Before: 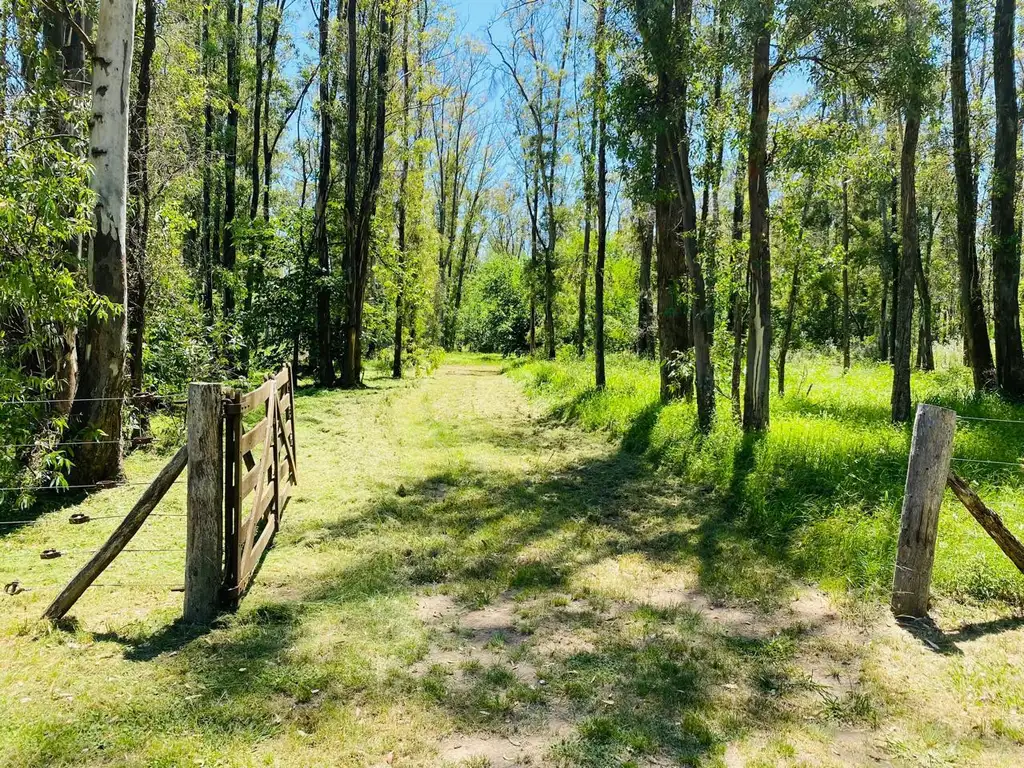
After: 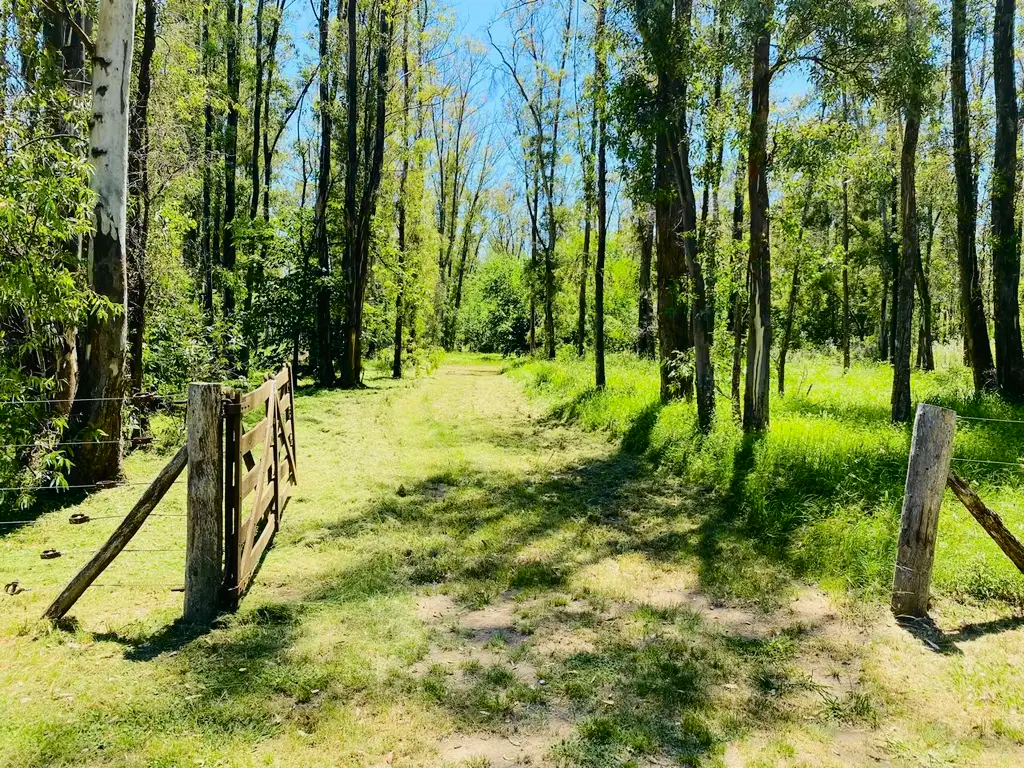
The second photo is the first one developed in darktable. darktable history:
tone curve: curves: ch0 [(0, 0.008) (0.046, 0.032) (0.151, 0.108) (0.367, 0.379) (0.496, 0.526) (0.771, 0.786) (0.857, 0.85) (1, 0.965)]; ch1 [(0, 0) (0.248, 0.252) (0.388, 0.383) (0.482, 0.478) (0.499, 0.499) (0.518, 0.518) (0.544, 0.552) (0.585, 0.617) (0.683, 0.735) (0.823, 0.894) (1, 1)]; ch2 [(0, 0) (0.302, 0.284) (0.427, 0.417) (0.473, 0.47) (0.503, 0.503) (0.523, 0.518) (0.55, 0.563) (0.624, 0.643) (0.753, 0.764) (1, 1)], color space Lab, independent channels, preserve colors none
